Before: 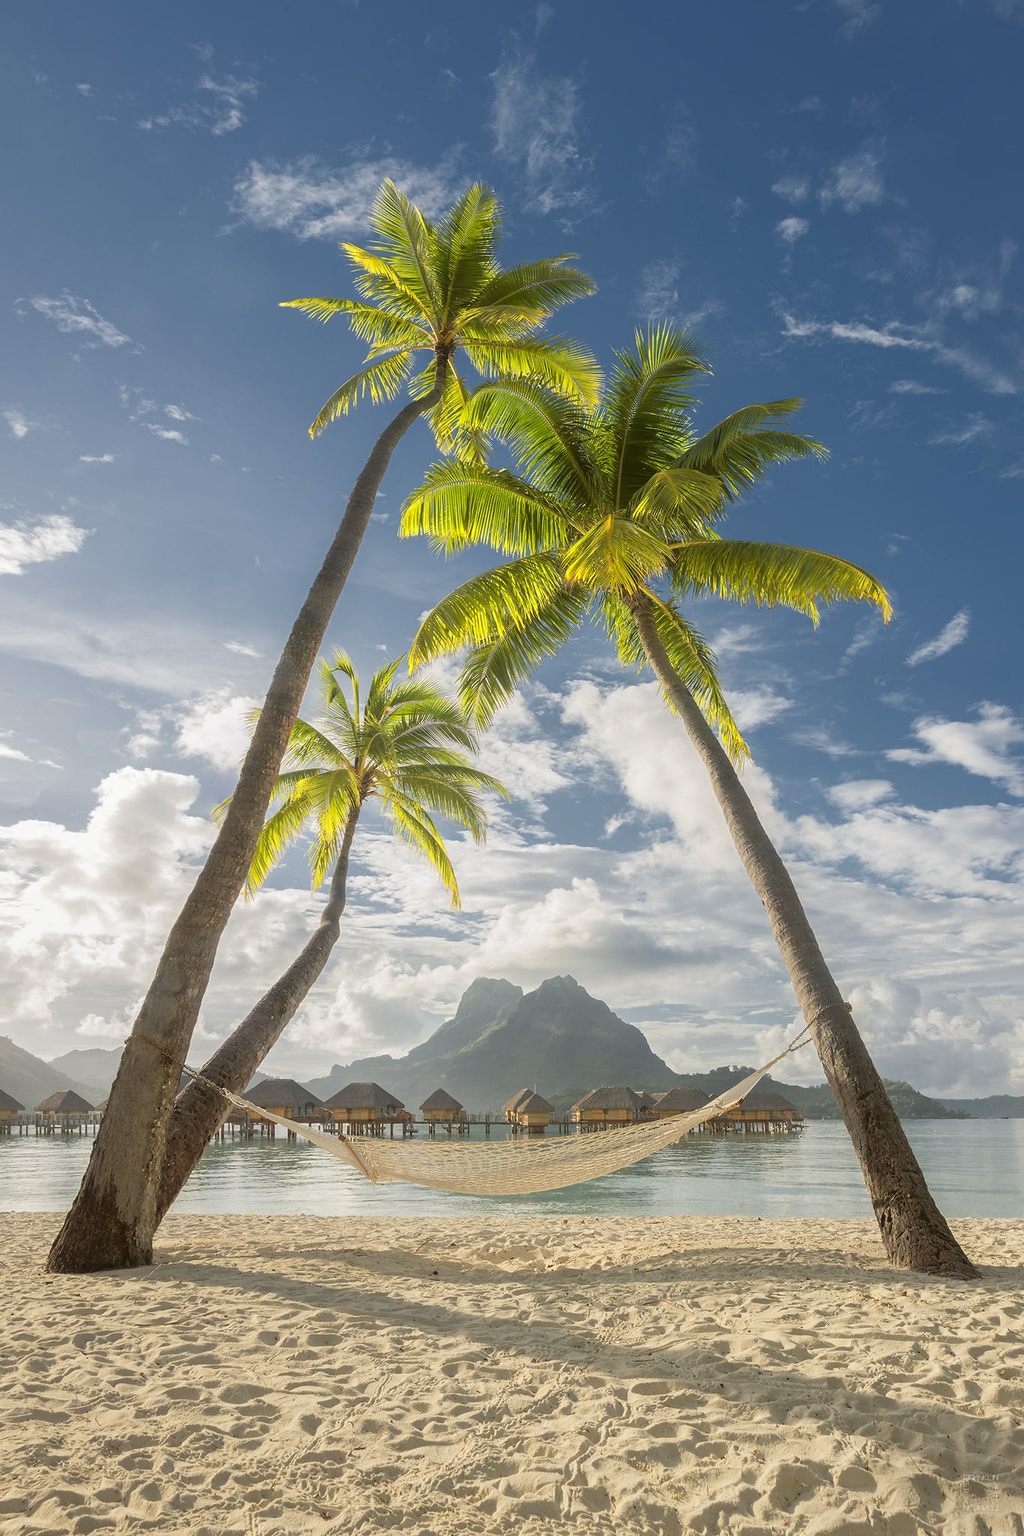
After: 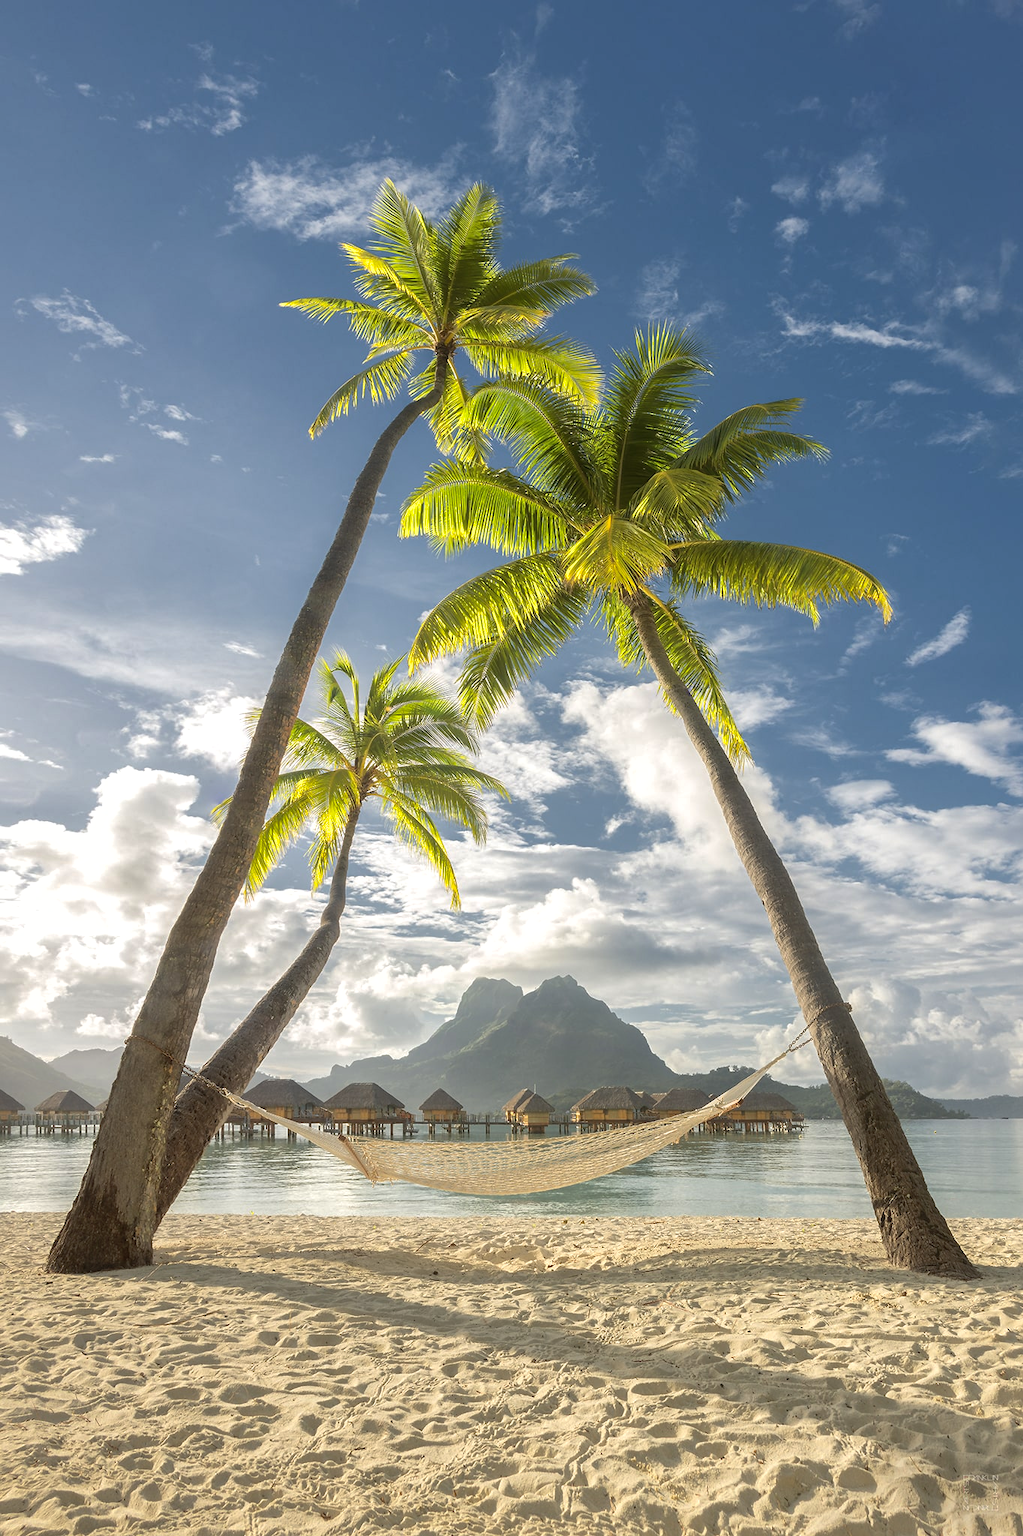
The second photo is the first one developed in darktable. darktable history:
shadows and highlights: on, module defaults
exposure: compensate highlight preservation false
tone equalizer: -8 EV -0.417 EV, -7 EV -0.389 EV, -6 EV -0.333 EV, -5 EV -0.222 EV, -3 EV 0.222 EV, -2 EV 0.333 EV, -1 EV 0.389 EV, +0 EV 0.417 EV, edges refinement/feathering 500, mask exposure compensation -1.57 EV, preserve details no
